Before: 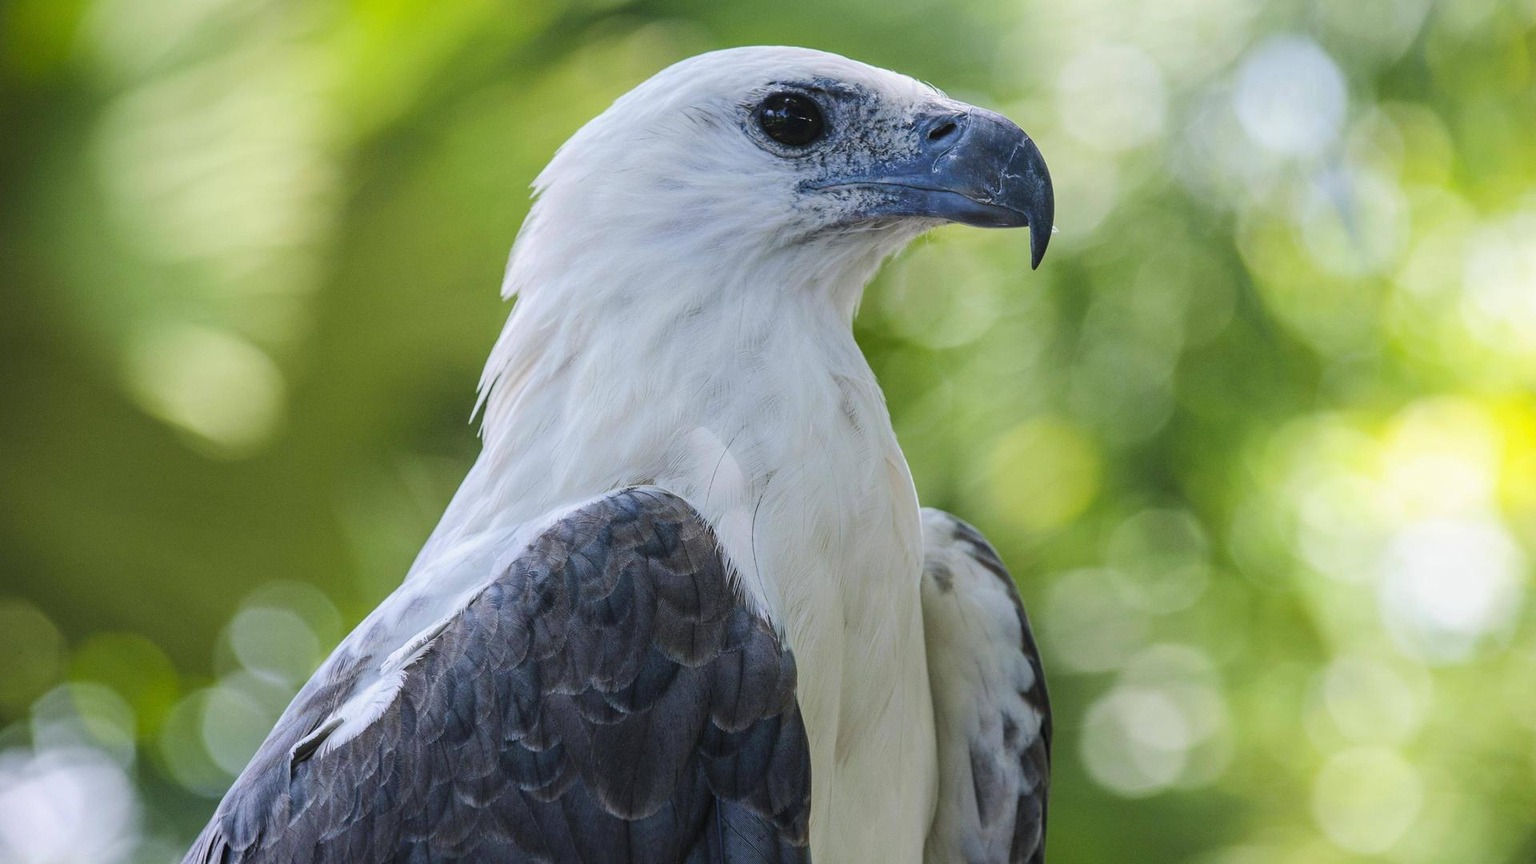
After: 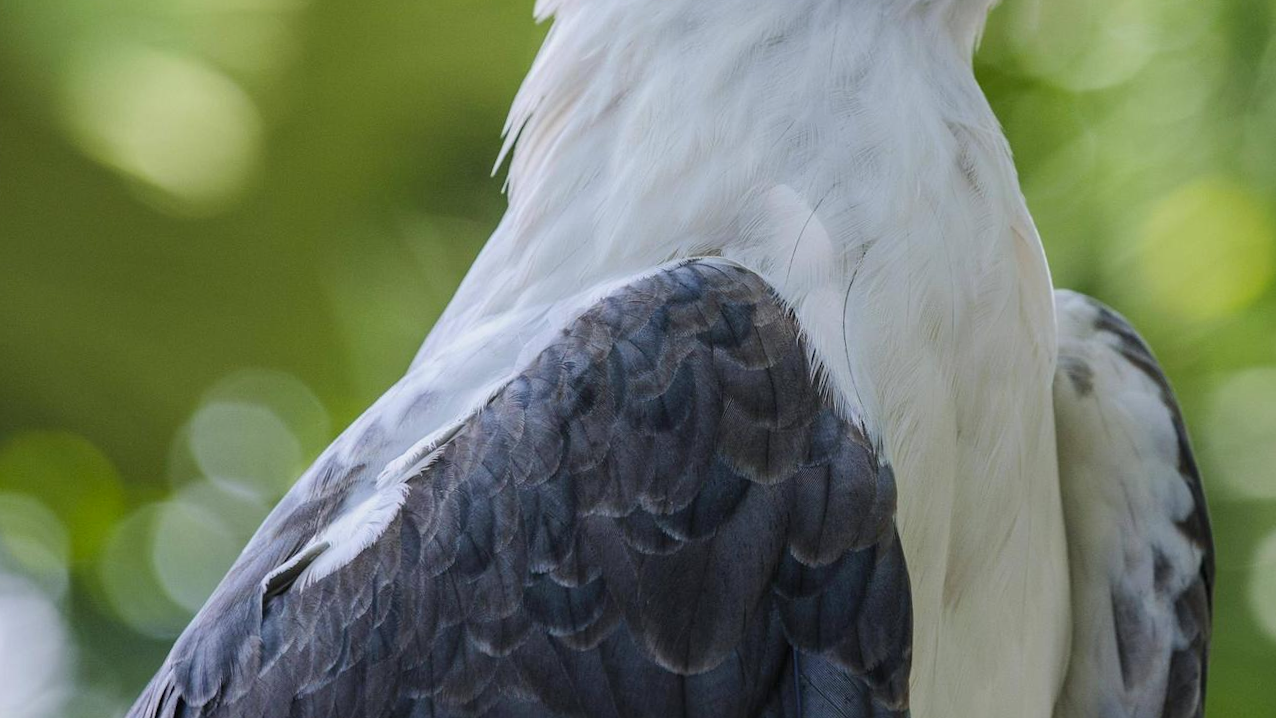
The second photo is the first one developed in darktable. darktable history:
crop and rotate: angle -0.82°, left 3.85%, top 31.828%, right 27.992%
exposure: black level correction 0.002, exposure -0.1 EV, compensate highlight preservation false
